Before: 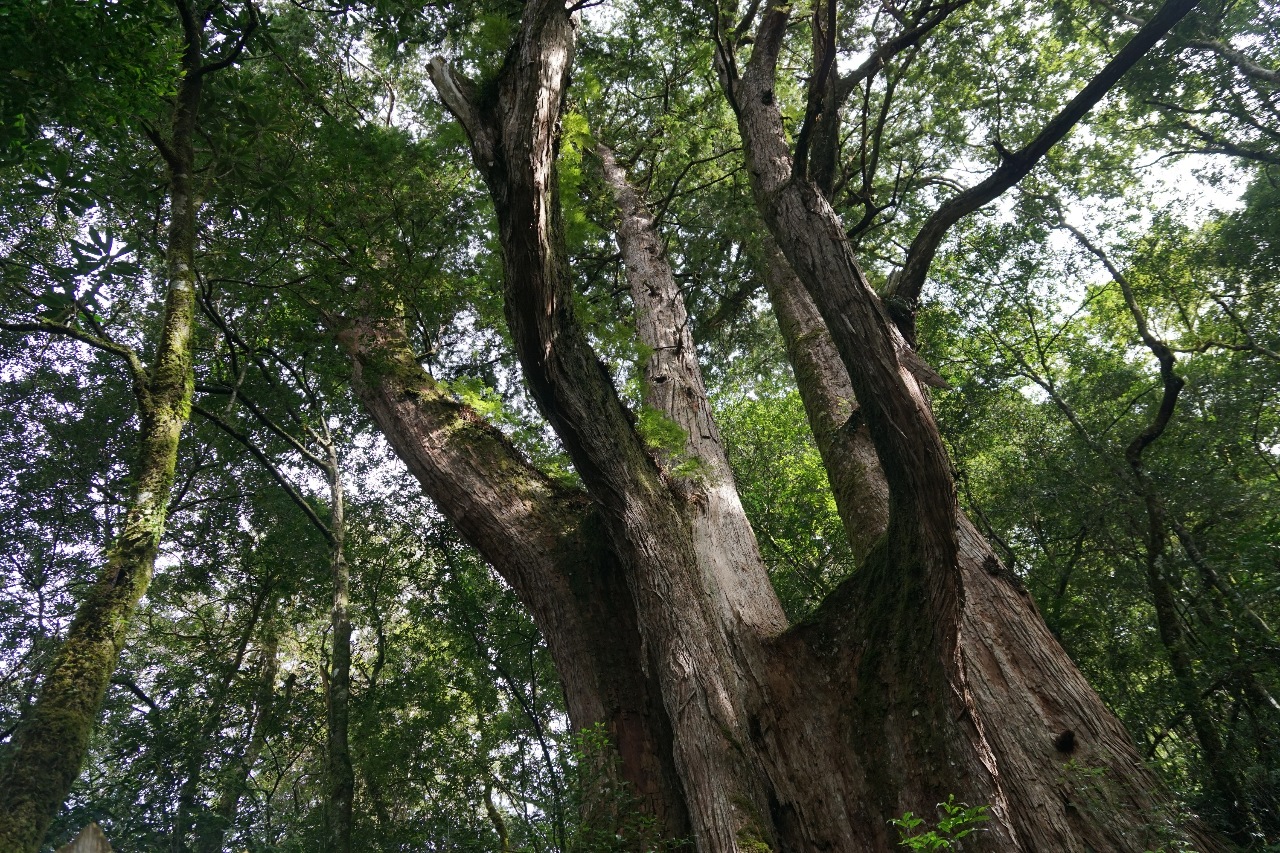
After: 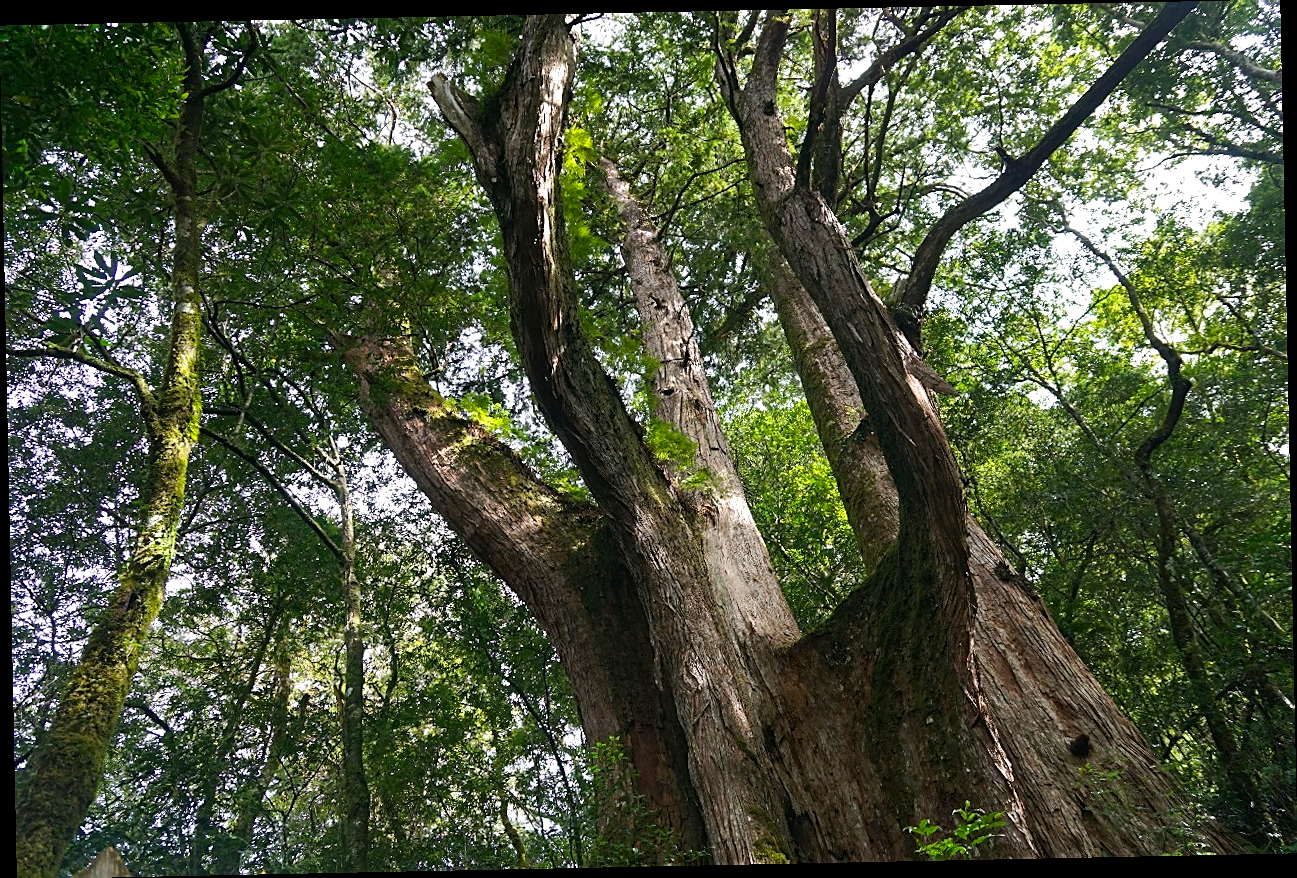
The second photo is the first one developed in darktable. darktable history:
exposure: exposure 0.376 EV, compensate highlight preservation false
color balance rgb: perceptual saturation grading › global saturation 20%, global vibrance 20%
sharpen: on, module defaults
rotate and perspective: rotation -1.17°, automatic cropping off
